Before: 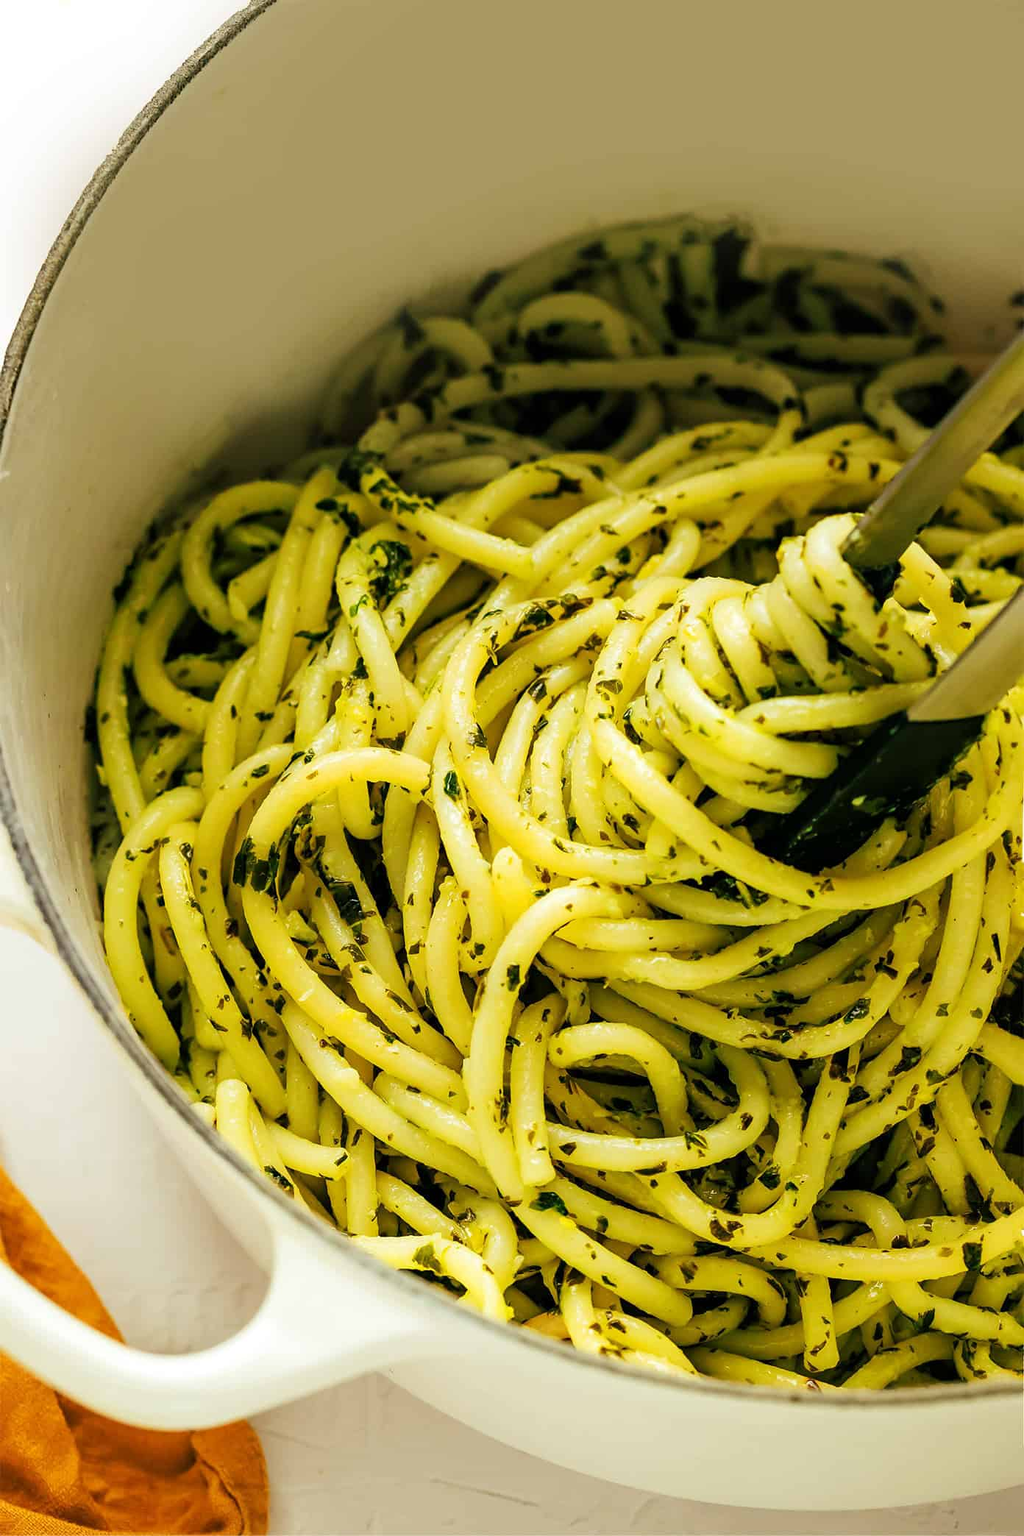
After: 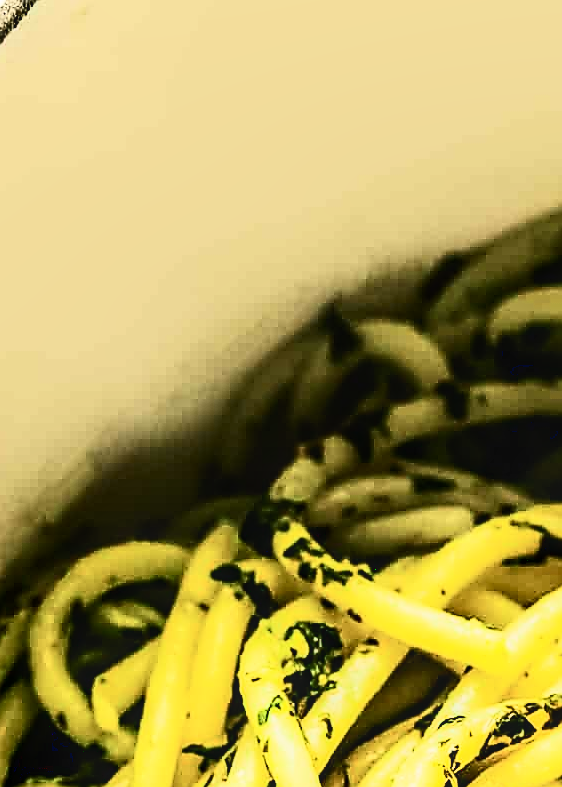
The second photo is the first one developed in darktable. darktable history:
crop: left 15.719%, top 5.422%, right 43.874%, bottom 56.881%
exposure: black level correction 0, exposure -0.815 EV, compensate exposure bias true, compensate highlight preservation false
sharpen: radius 1.376, amount 1.248, threshold 0.634
contrast brightness saturation: contrast 0.391, brightness 0.109
local contrast: on, module defaults
base curve: curves: ch0 [(0, 0) (0.007, 0.004) (0.027, 0.03) (0.046, 0.07) (0.207, 0.54) (0.442, 0.872) (0.673, 0.972) (1, 1)]
